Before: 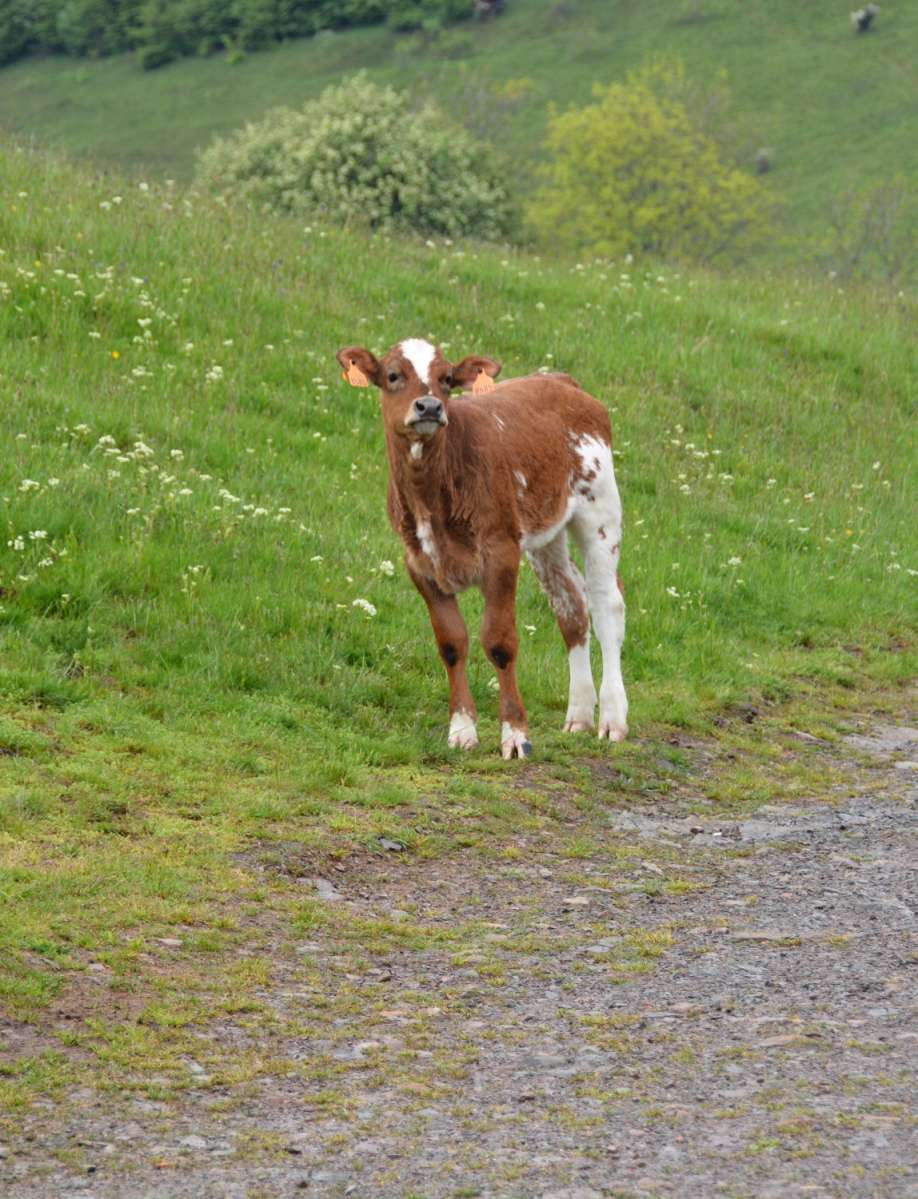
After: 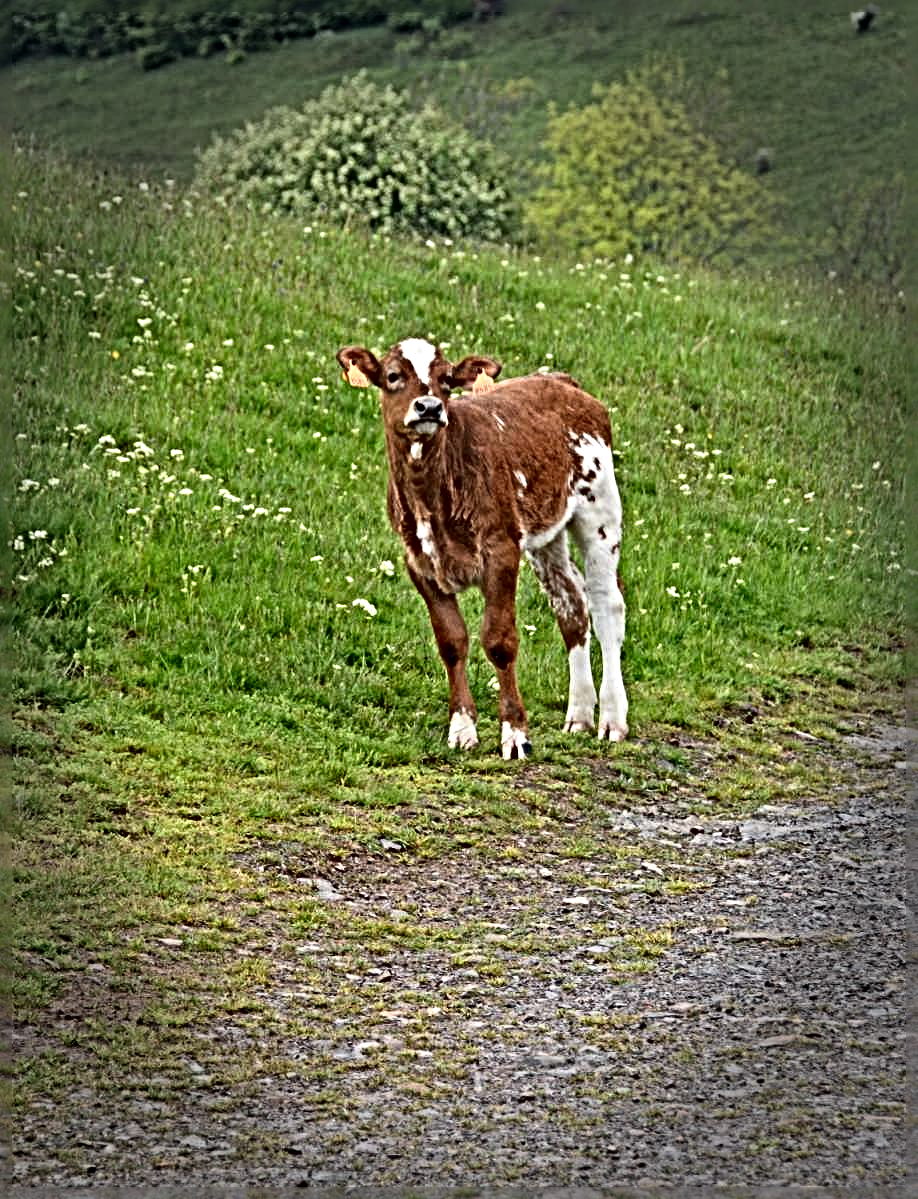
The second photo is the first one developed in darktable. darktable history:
exposure: exposure -0.116 EV, compensate exposure bias true, compensate highlight preservation false
contrast brightness saturation: contrast 0.15, brightness -0.01, saturation 0.1
sharpen: radius 6.3, amount 1.8, threshold 0
vignetting: fall-off start 66.7%, fall-off radius 39.74%, brightness -0.576, saturation -0.258, automatic ratio true, width/height ratio 0.671, dithering 16-bit output
